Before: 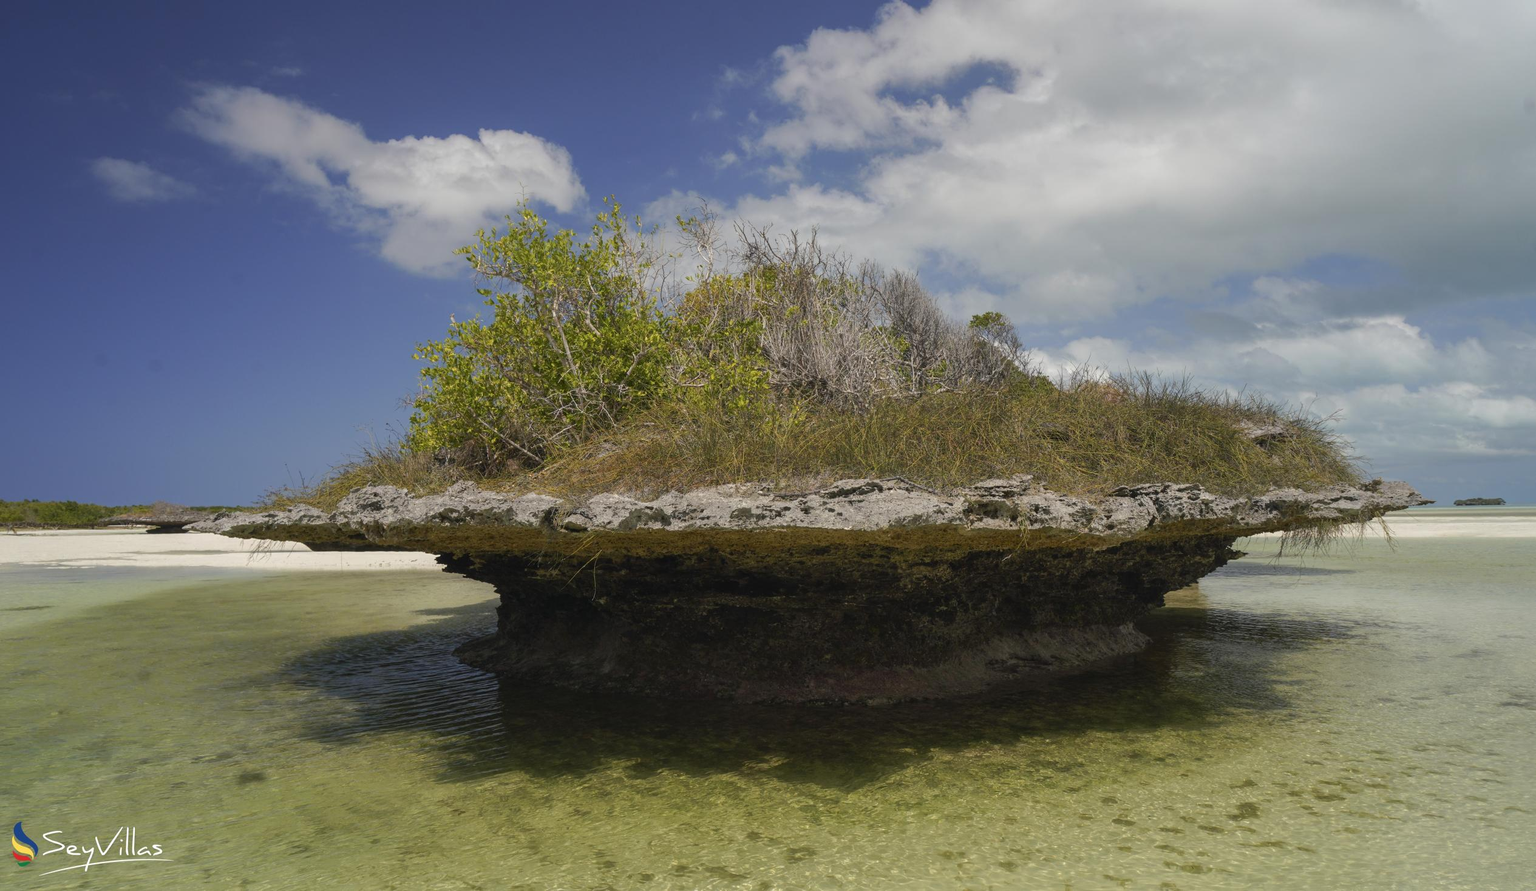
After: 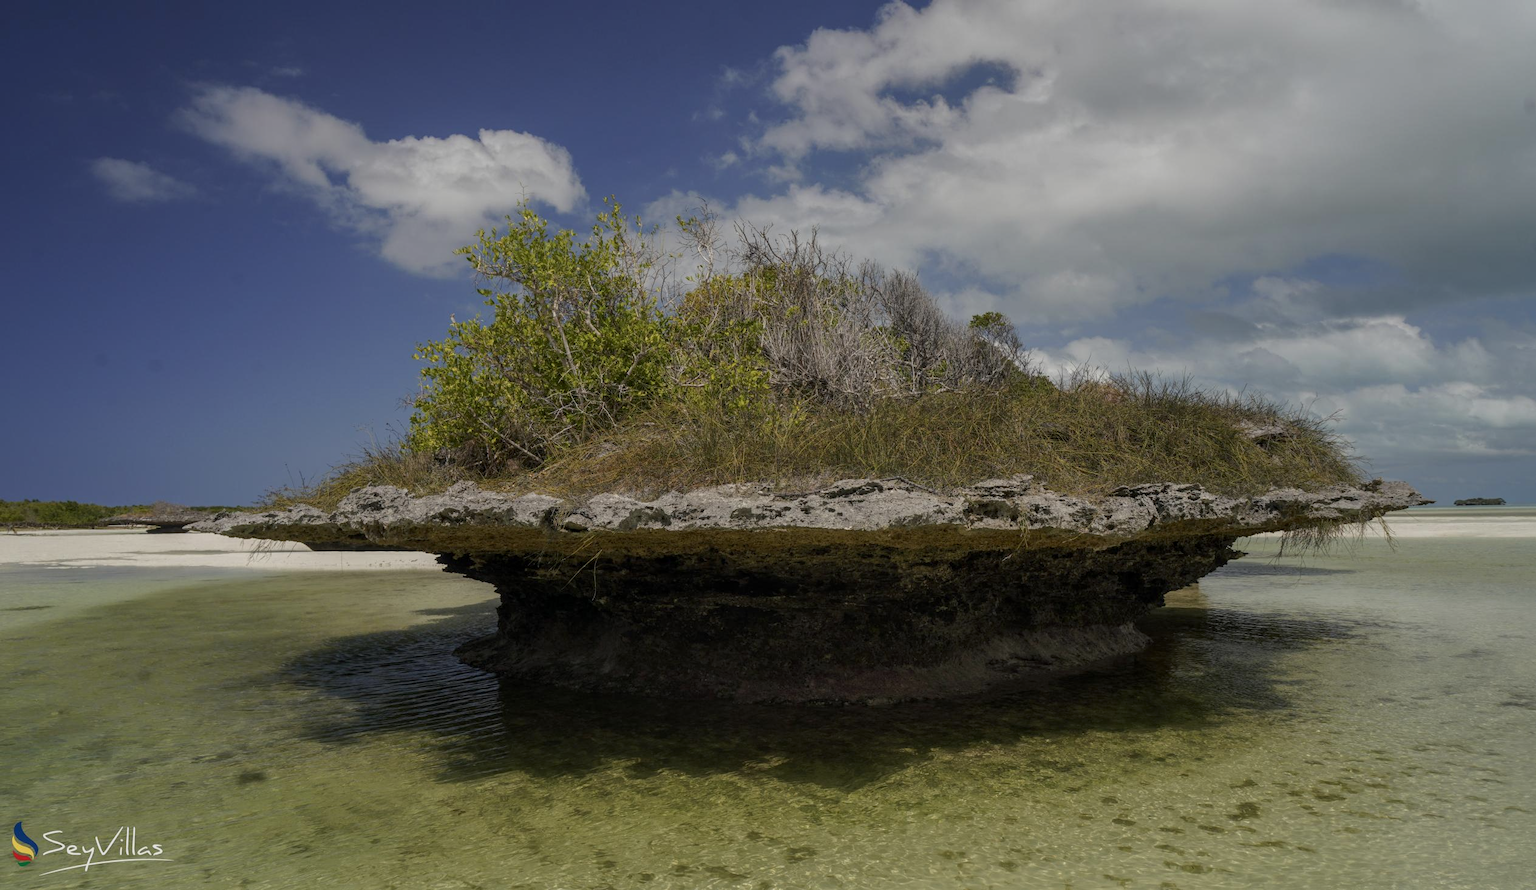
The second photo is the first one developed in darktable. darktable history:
exposure: exposure -0.582 EV, compensate highlight preservation false
local contrast: on, module defaults
